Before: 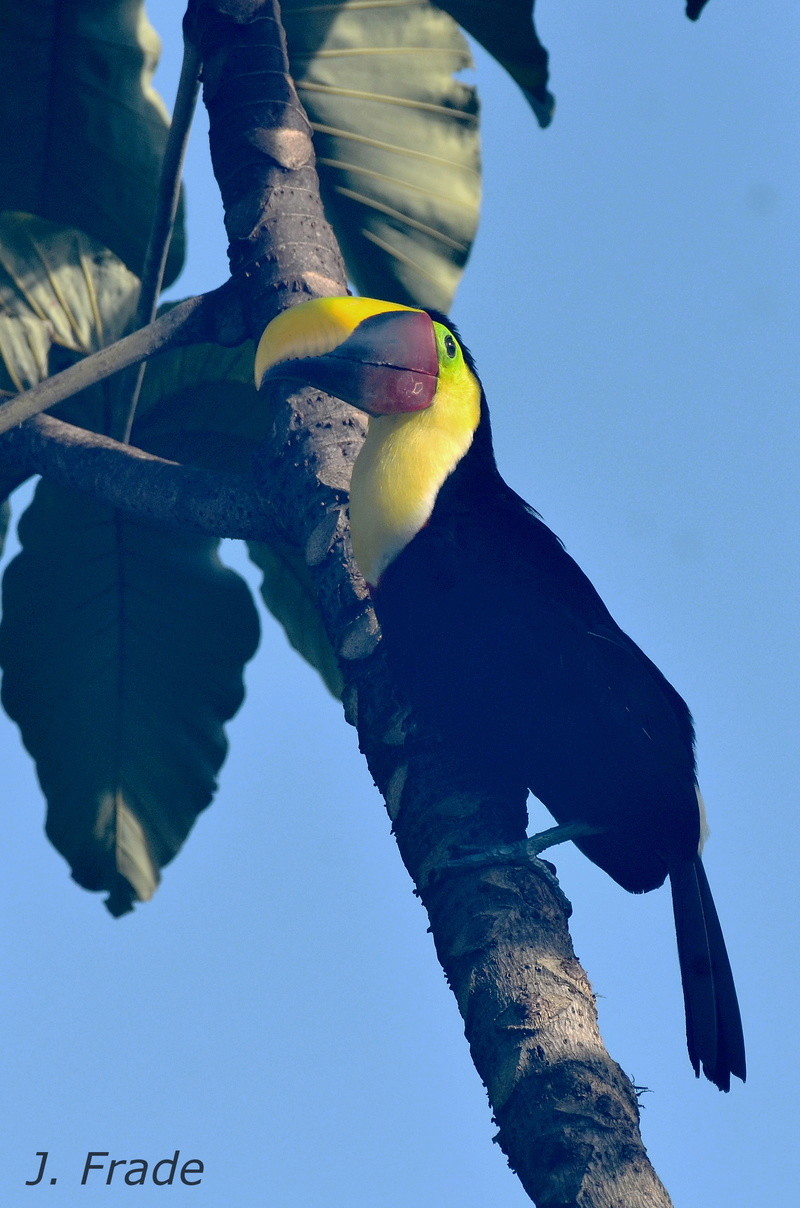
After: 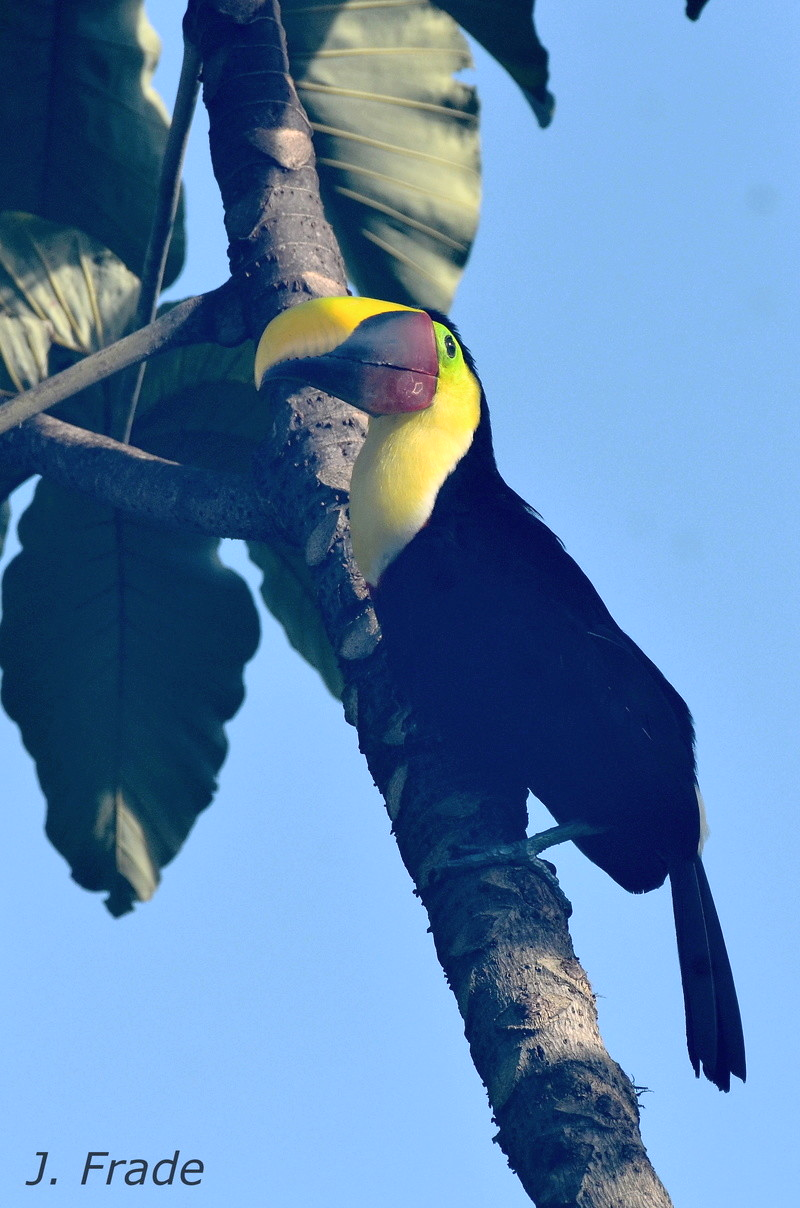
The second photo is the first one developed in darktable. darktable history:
base curve: curves: ch0 [(0, 0) (0.666, 0.806) (1, 1)]
contrast brightness saturation: saturation -0.052
